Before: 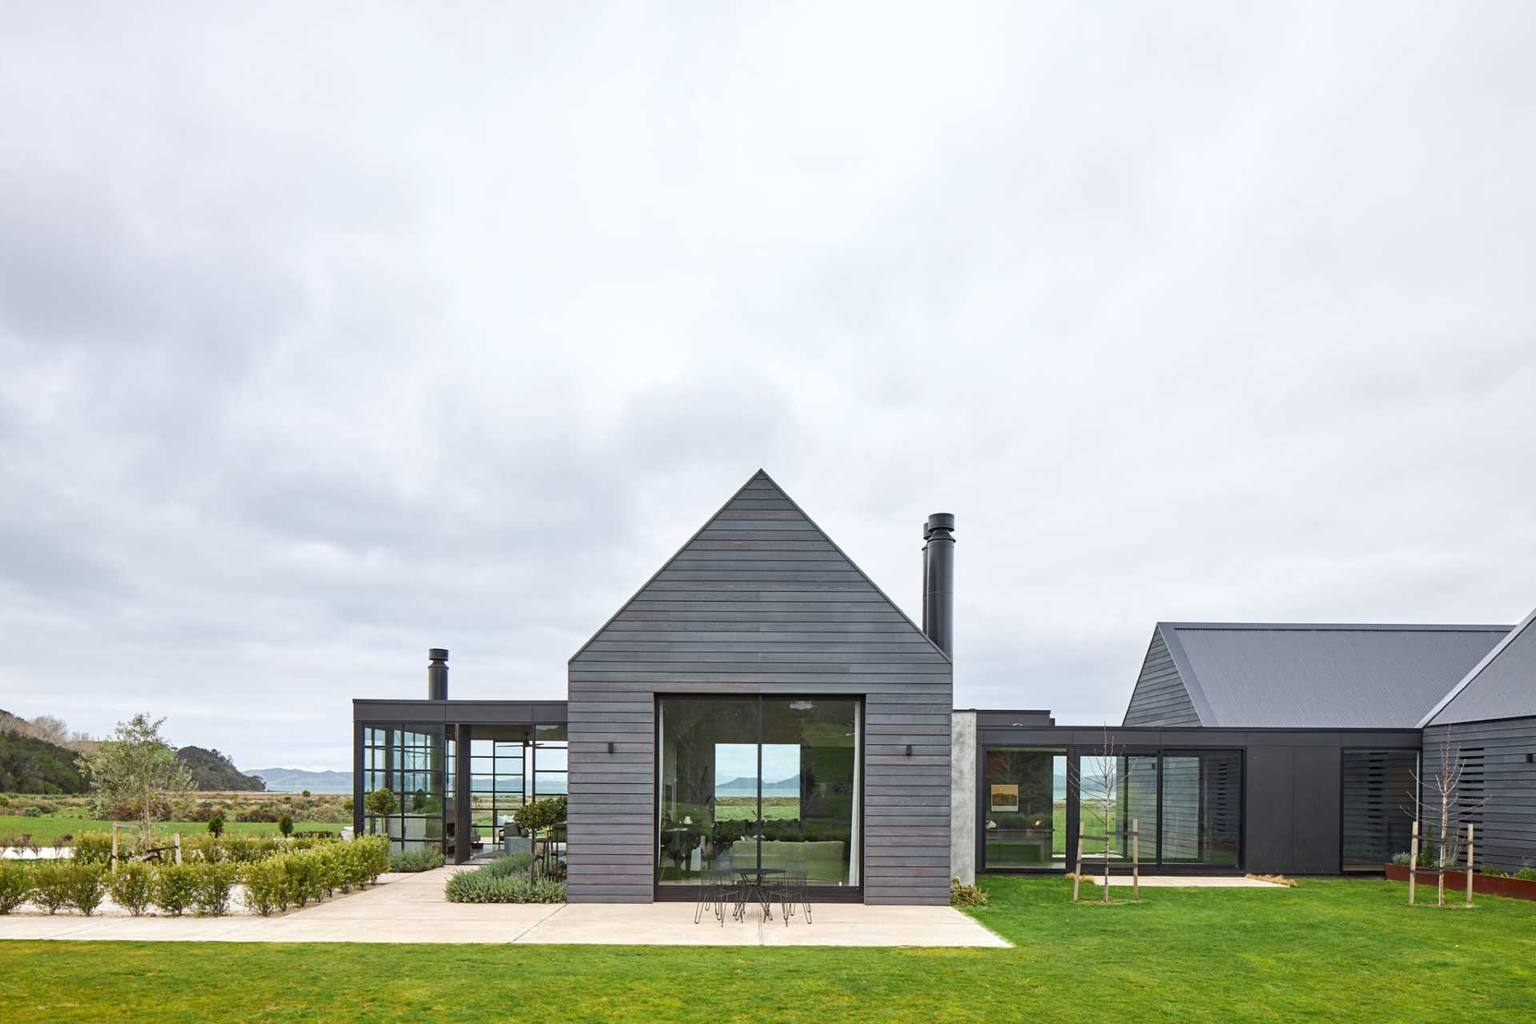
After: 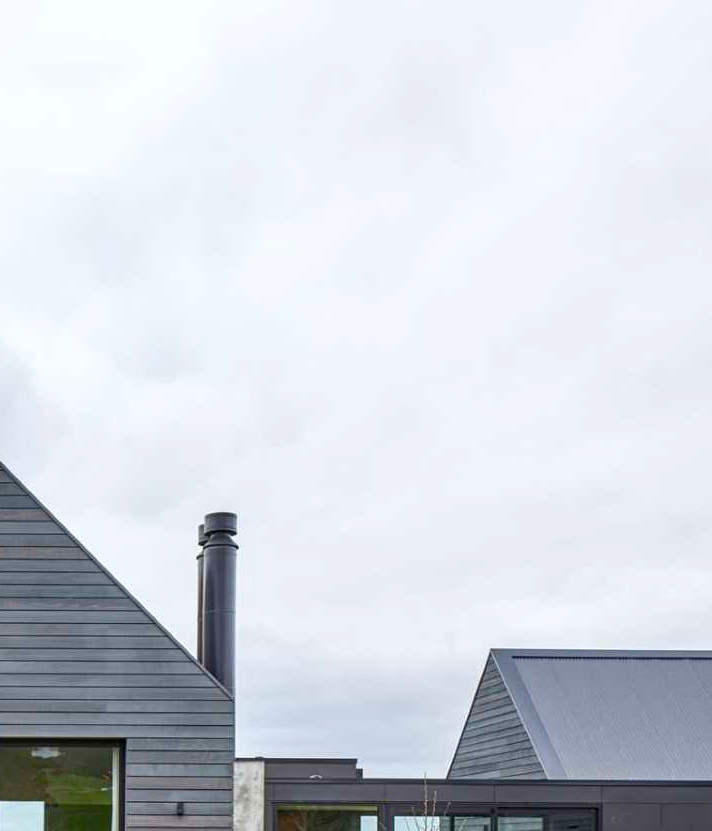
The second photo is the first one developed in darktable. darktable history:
crop and rotate: left 49.81%, top 10.141%, right 13.098%, bottom 24.88%
color balance rgb: perceptual saturation grading › global saturation 20%, perceptual saturation grading › highlights -14.002%, perceptual saturation grading › shadows 49.56%, global vibrance 20%
exposure: compensate exposure bias true, compensate highlight preservation false
local contrast: on, module defaults
